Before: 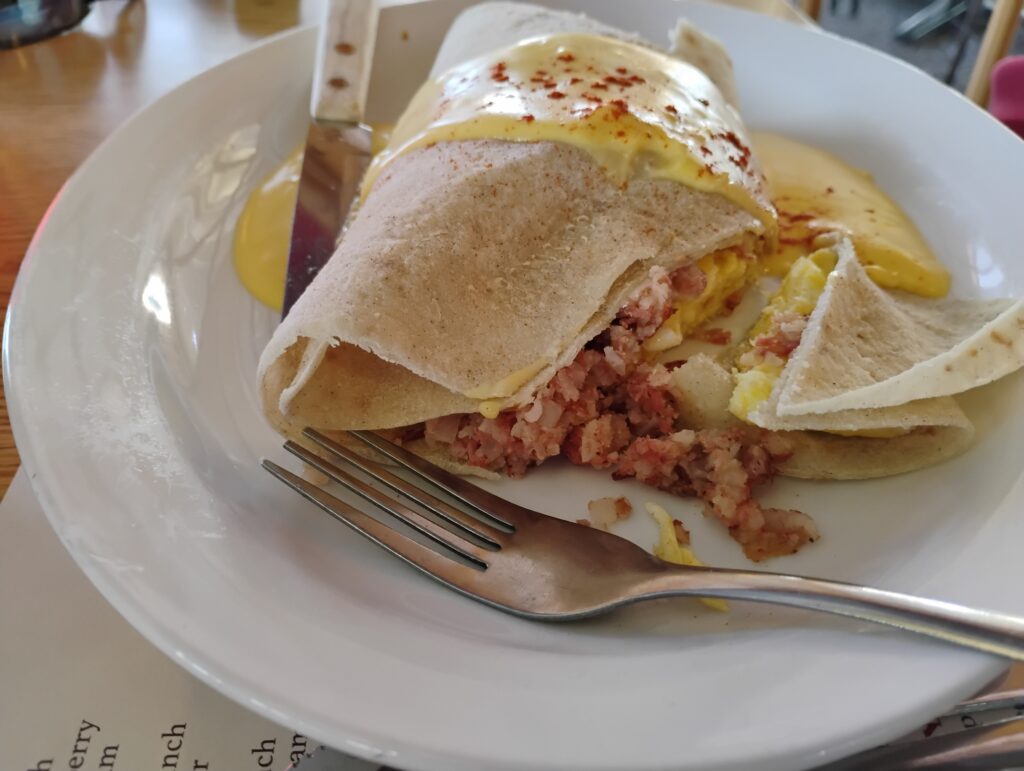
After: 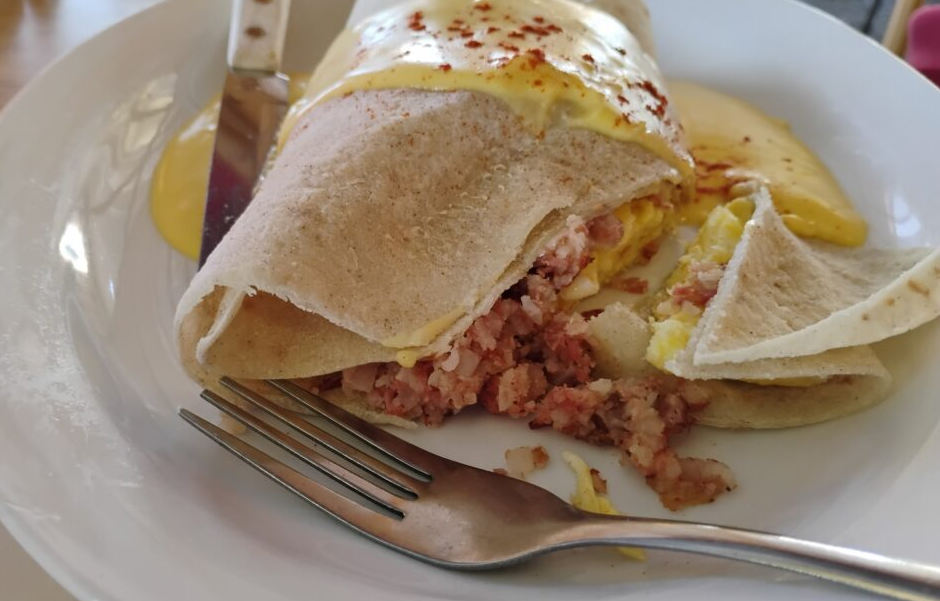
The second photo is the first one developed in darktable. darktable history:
crop: left 8.199%, top 6.62%, bottom 15.342%
